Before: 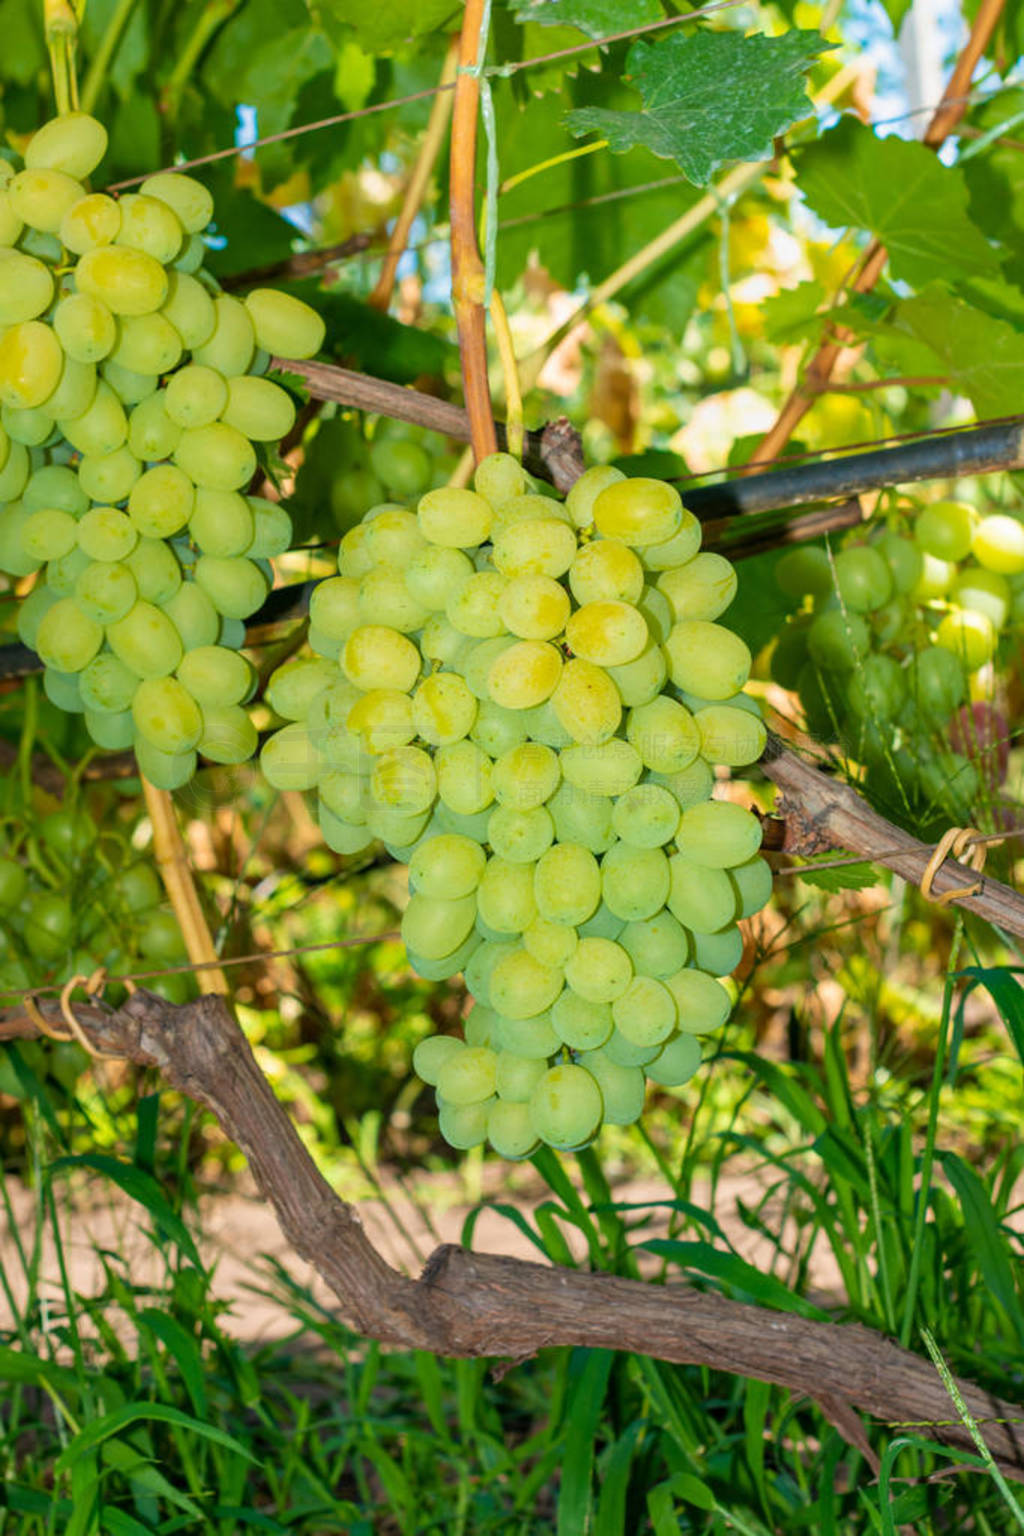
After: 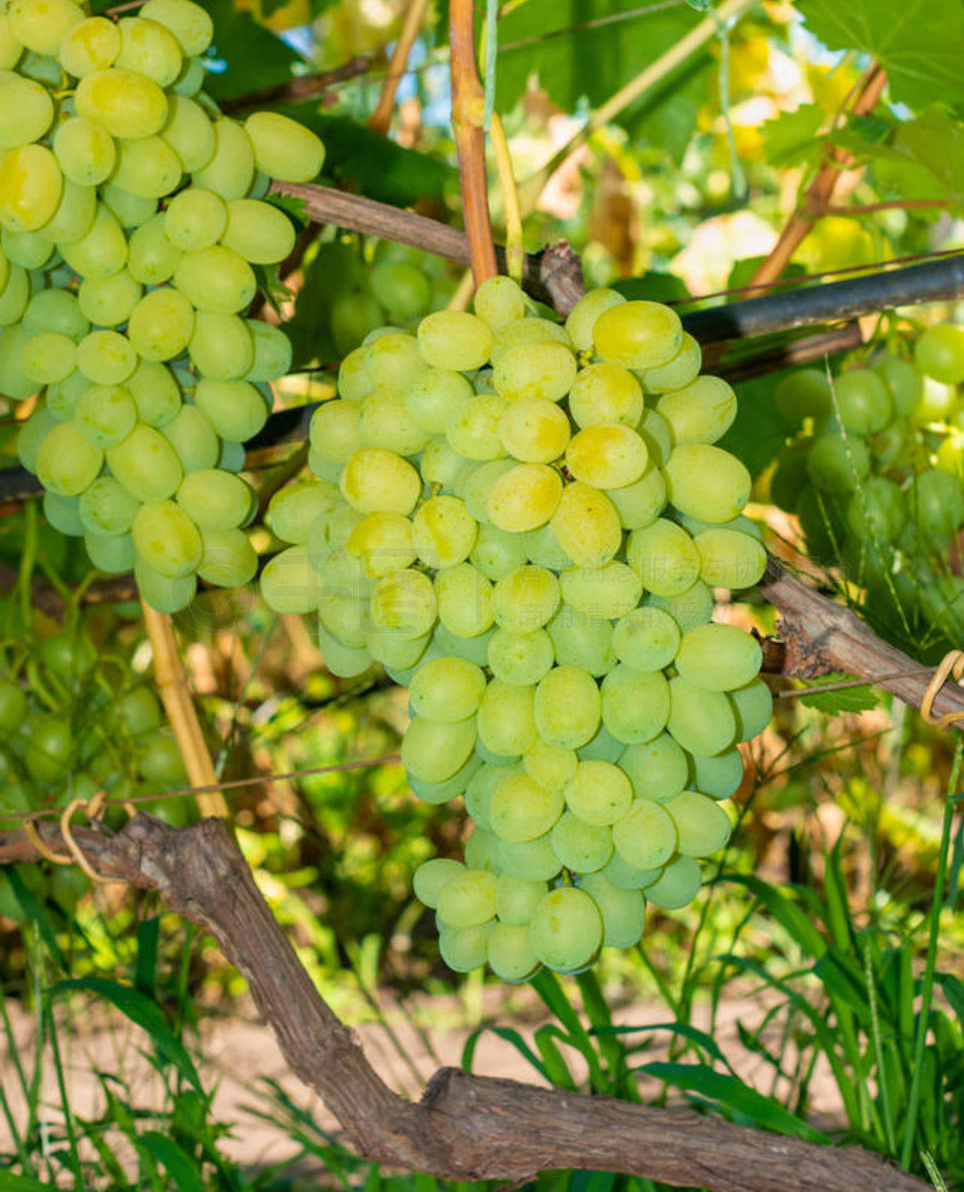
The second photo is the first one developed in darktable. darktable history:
crop and rotate: angle 0.034°, top 11.53%, right 5.772%, bottom 10.787%
